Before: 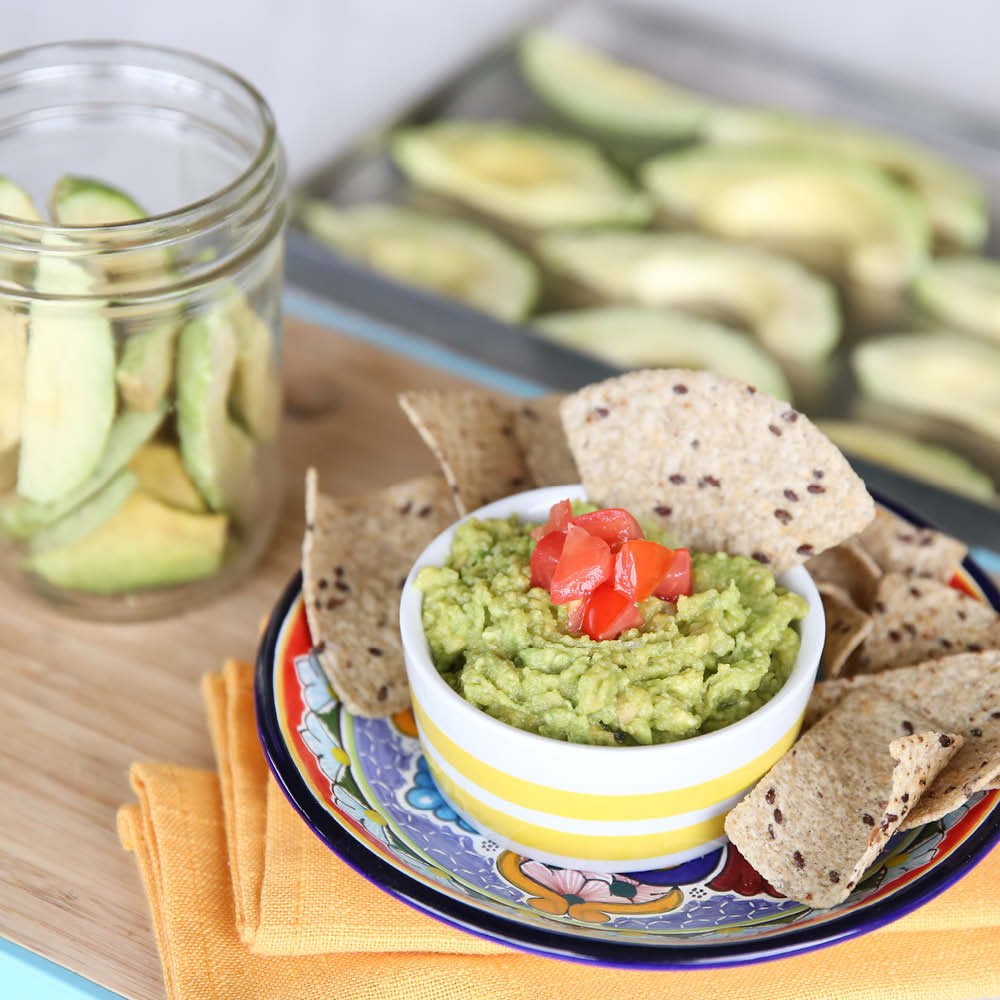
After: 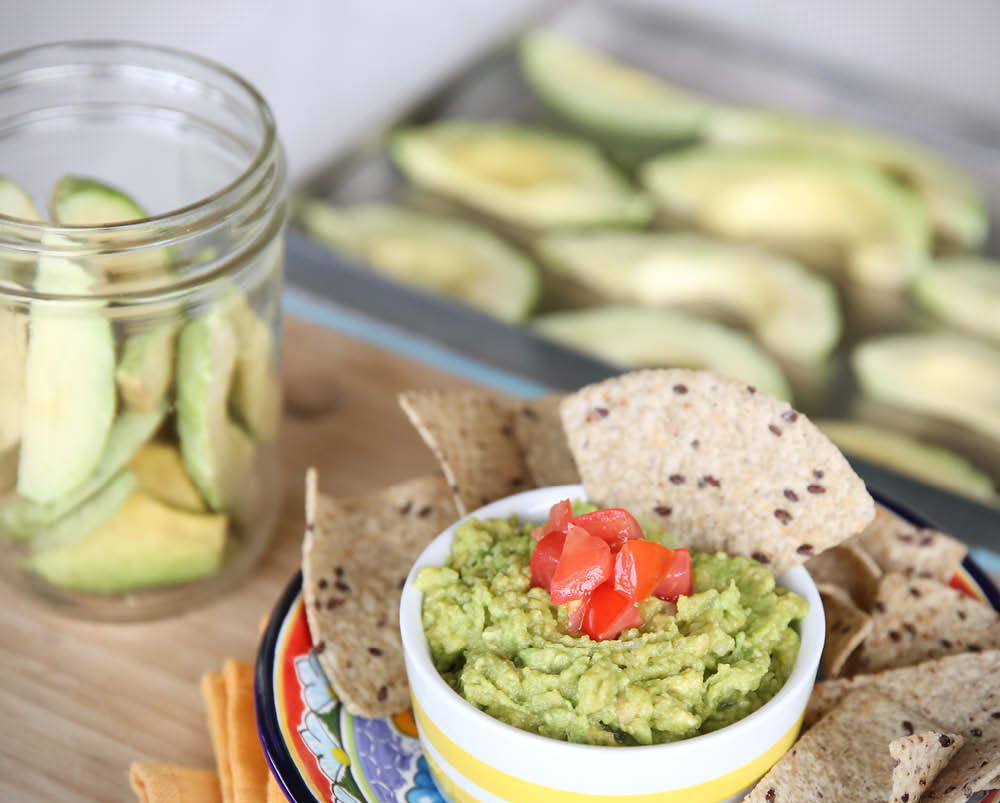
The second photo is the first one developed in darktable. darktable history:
crop: bottom 19.644%
vignetting: fall-off start 91.19%
